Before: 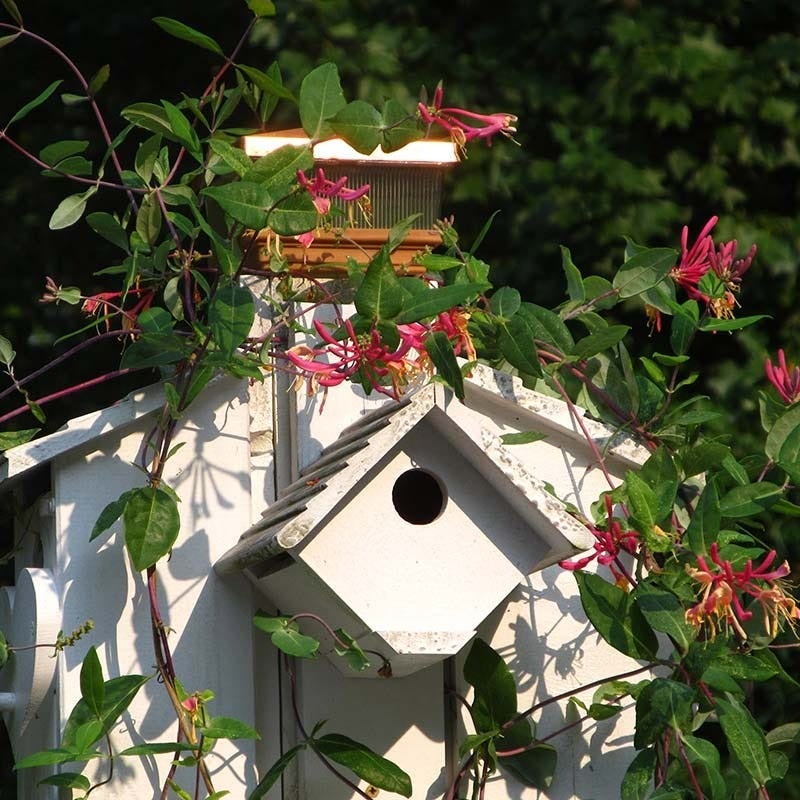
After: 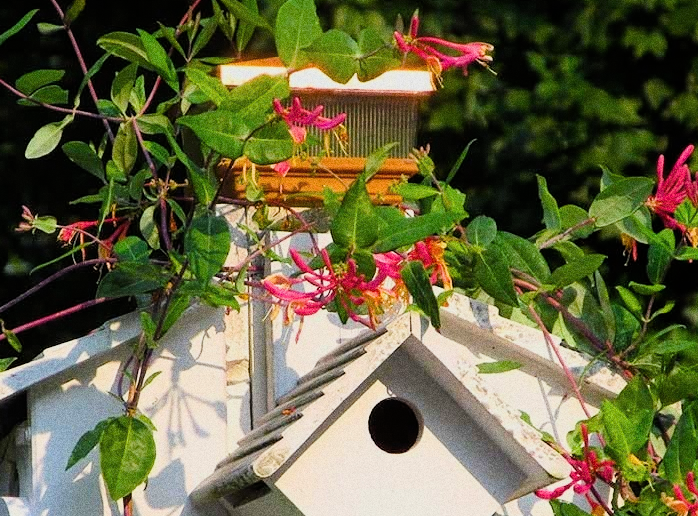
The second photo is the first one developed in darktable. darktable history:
filmic rgb: black relative exposure -7.15 EV, white relative exposure 5.36 EV, hardness 3.02, color science v6 (2022)
grain: coarseness 0.09 ISO, strength 40%
exposure: black level correction 0, exposure 0.9 EV, compensate highlight preservation false
crop: left 3.015%, top 8.969%, right 9.647%, bottom 26.457%
contrast brightness saturation: saturation -0.05
color balance rgb: perceptual saturation grading › global saturation 25%, global vibrance 20%
